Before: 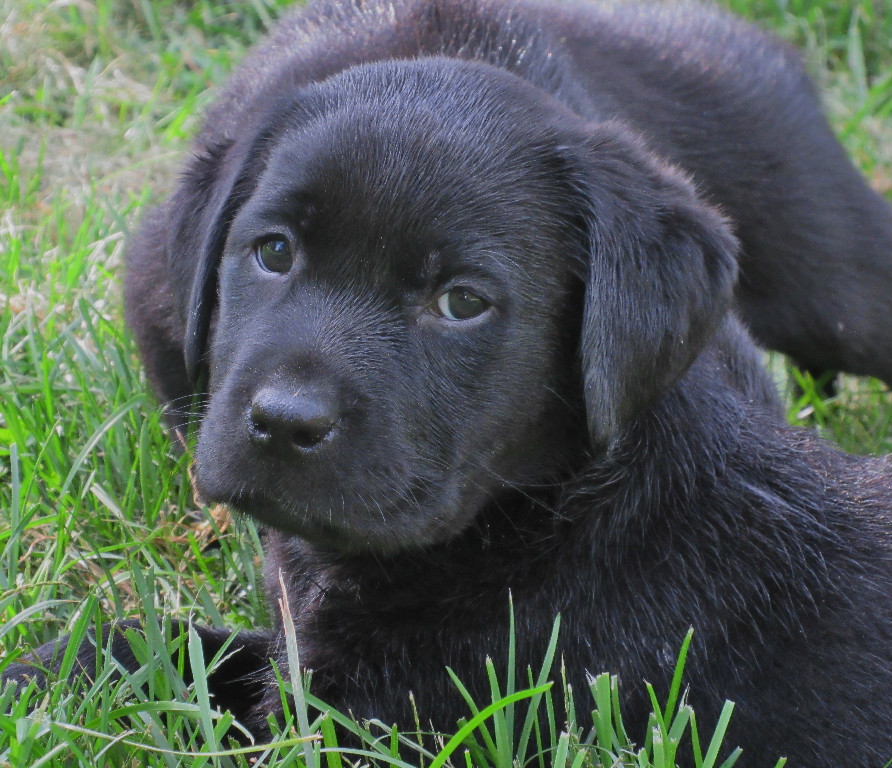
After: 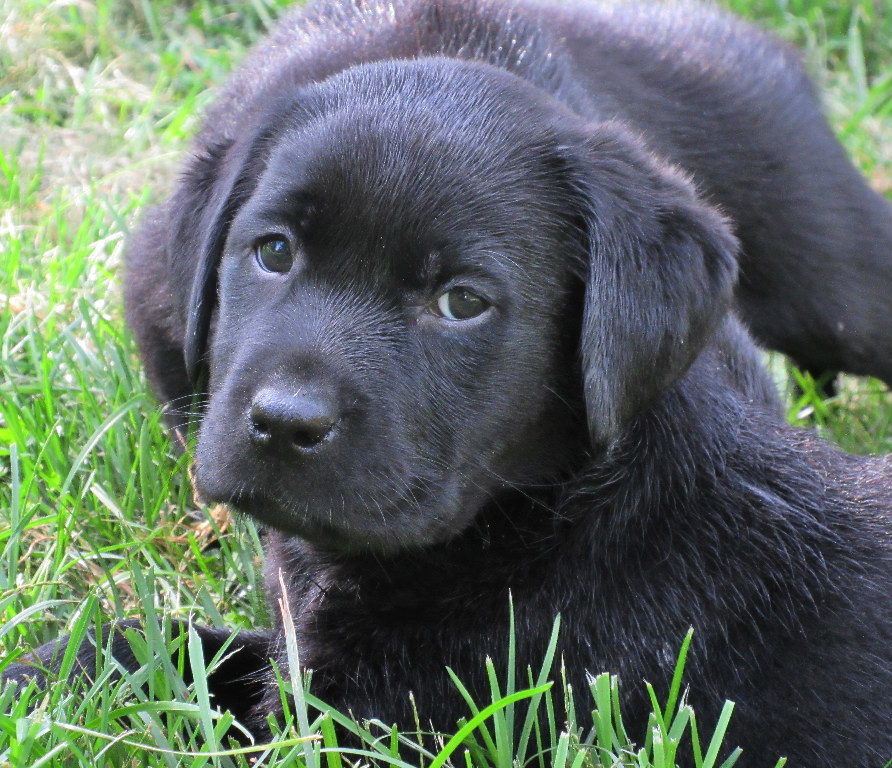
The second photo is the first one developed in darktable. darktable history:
tone equalizer: -8 EV -0.788 EV, -7 EV -0.714 EV, -6 EV -0.588 EV, -5 EV -0.398 EV, -3 EV 0.373 EV, -2 EV 0.6 EV, -1 EV 0.677 EV, +0 EV 0.734 EV
